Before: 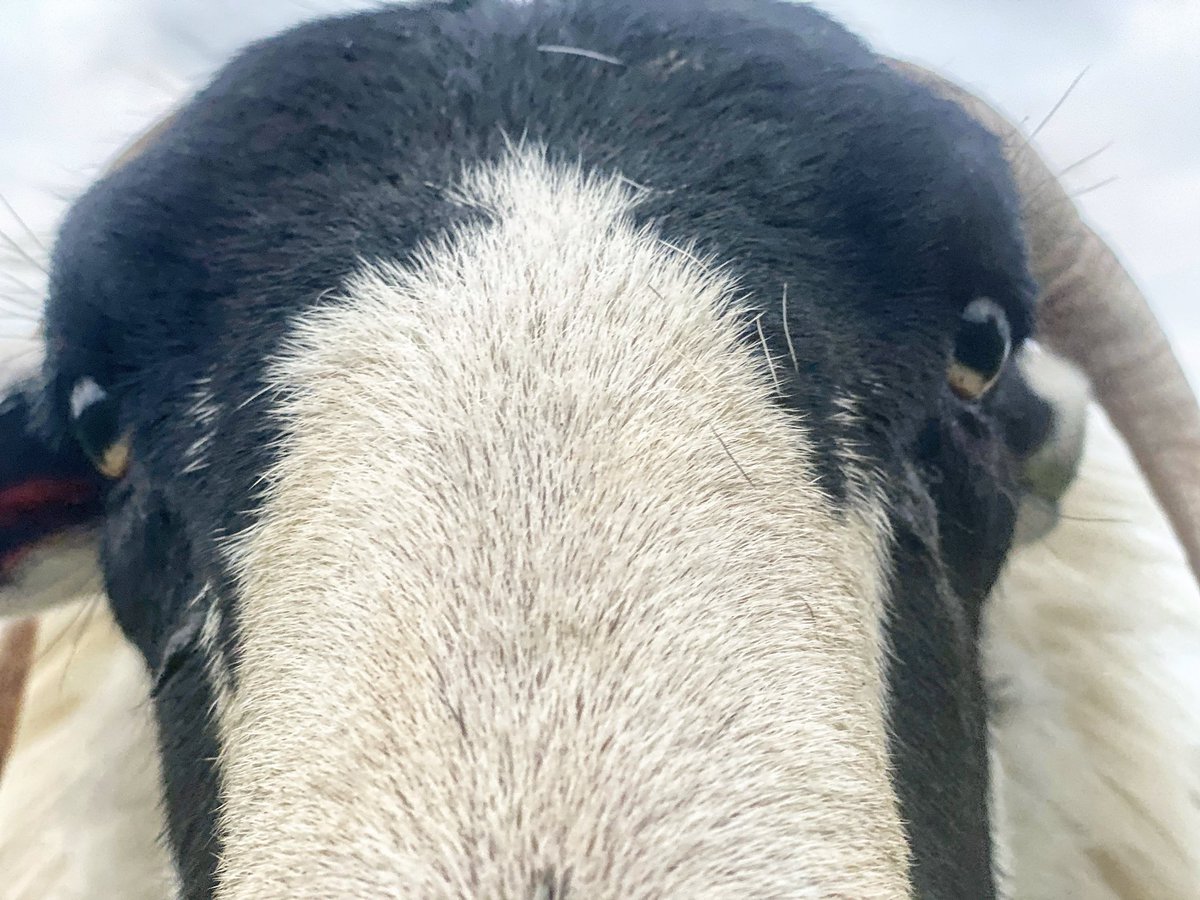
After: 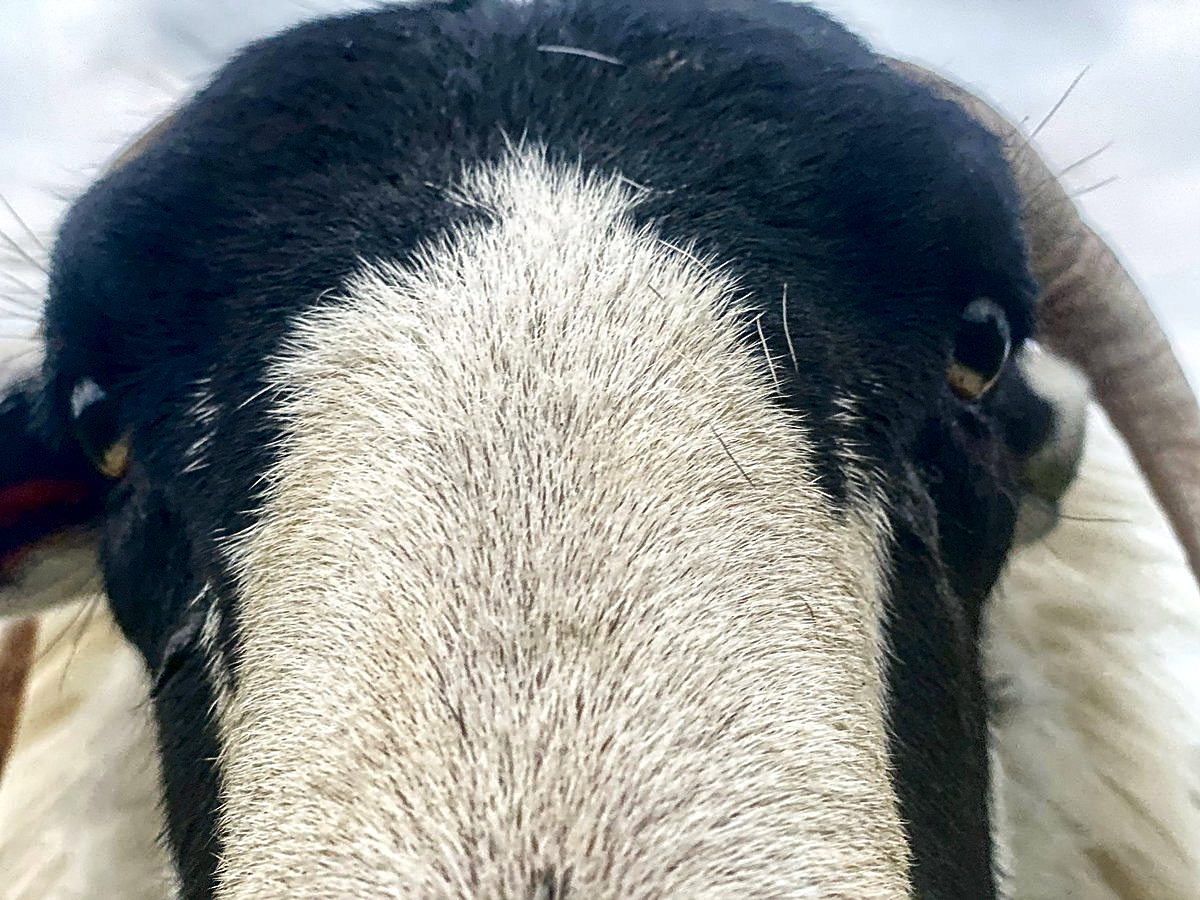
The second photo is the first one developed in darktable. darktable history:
contrast brightness saturation: contrast 0.096, brightness -0.268, saturation 0.141
local contrast: highlights 104%, shadows 101%, detail 119%, midtone range 0.2
sharpen: on, module defaults
